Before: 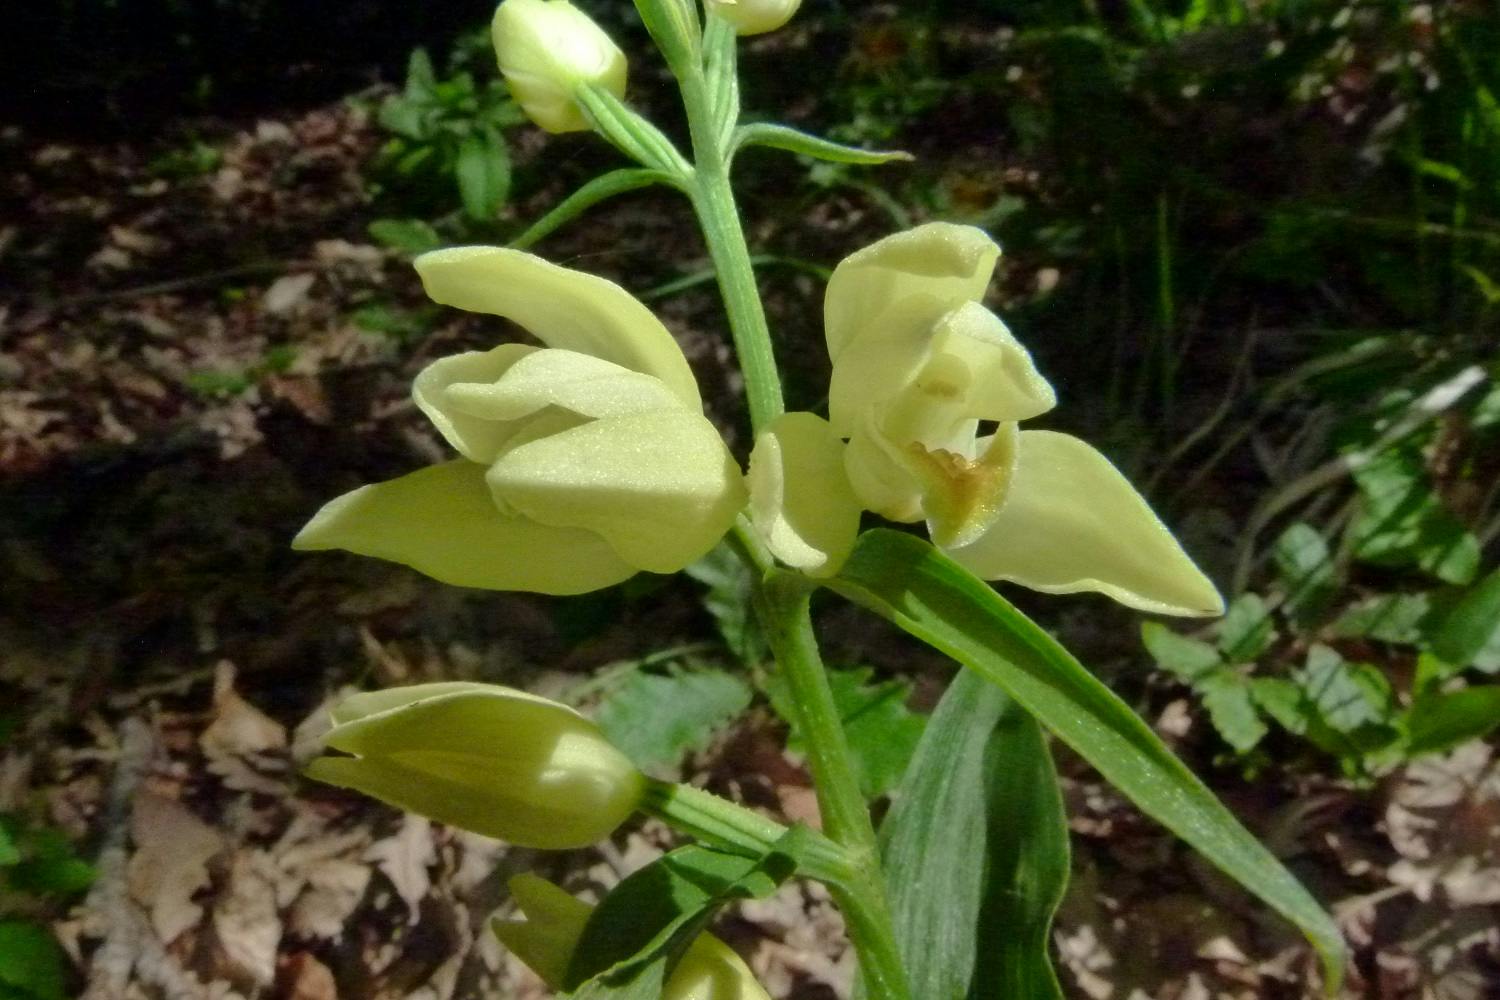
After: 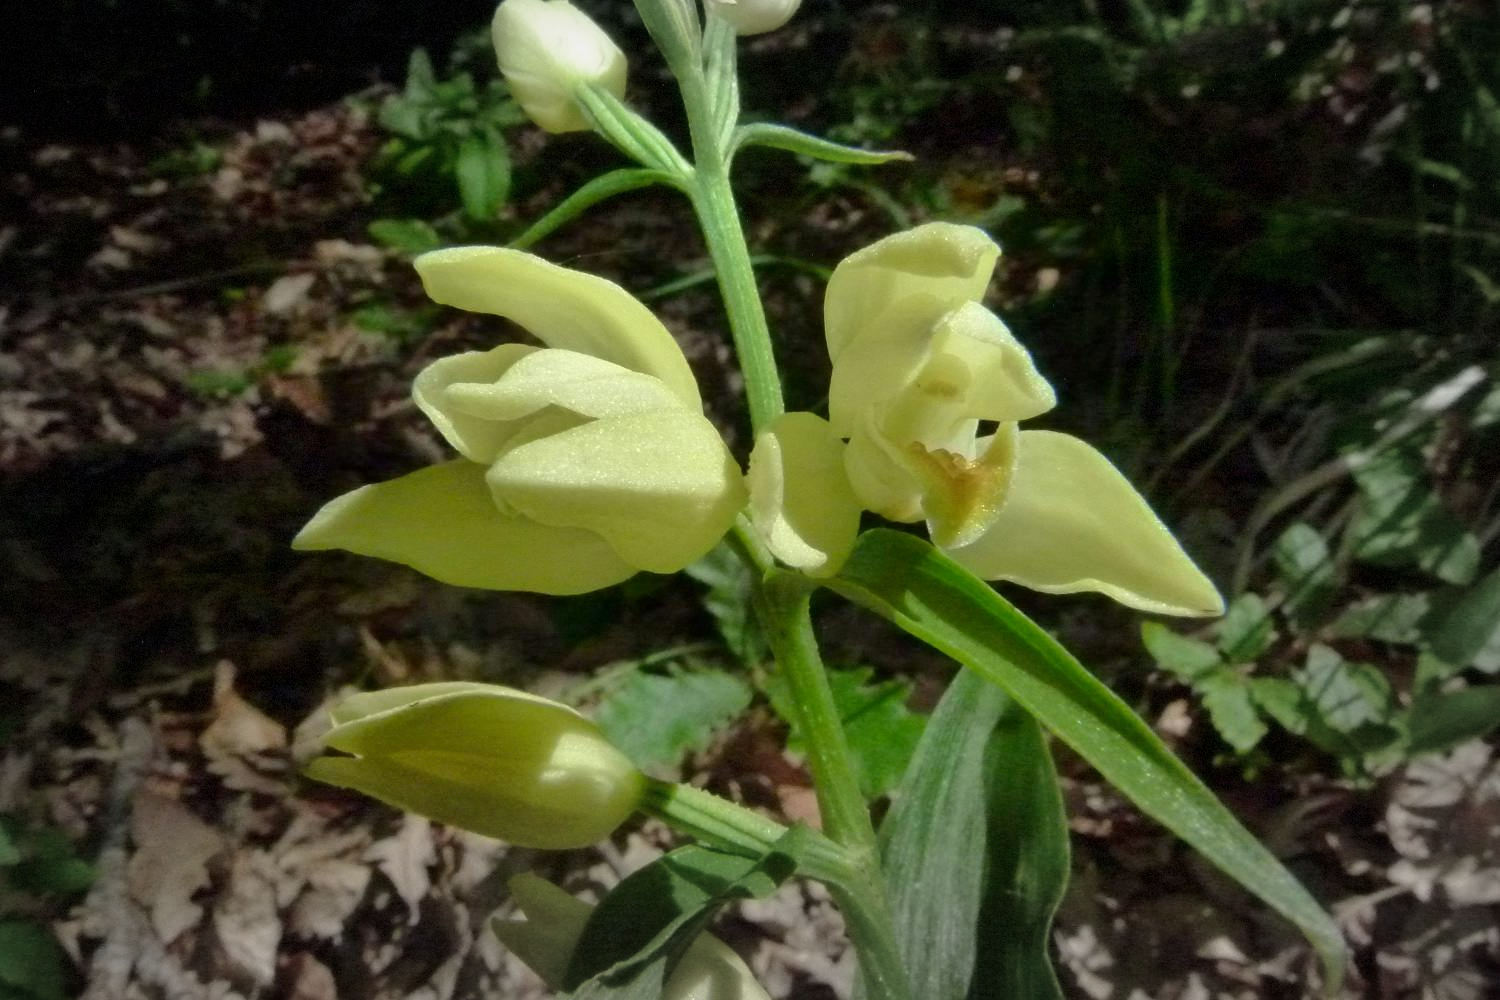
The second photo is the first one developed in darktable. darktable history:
vignetting: fall-off start 53.26%, brightness -0.155, center (-0.031, -0.04), automatic ratio true, width/height ratio 1.317, shape 0.218, dithering 8-bit output
